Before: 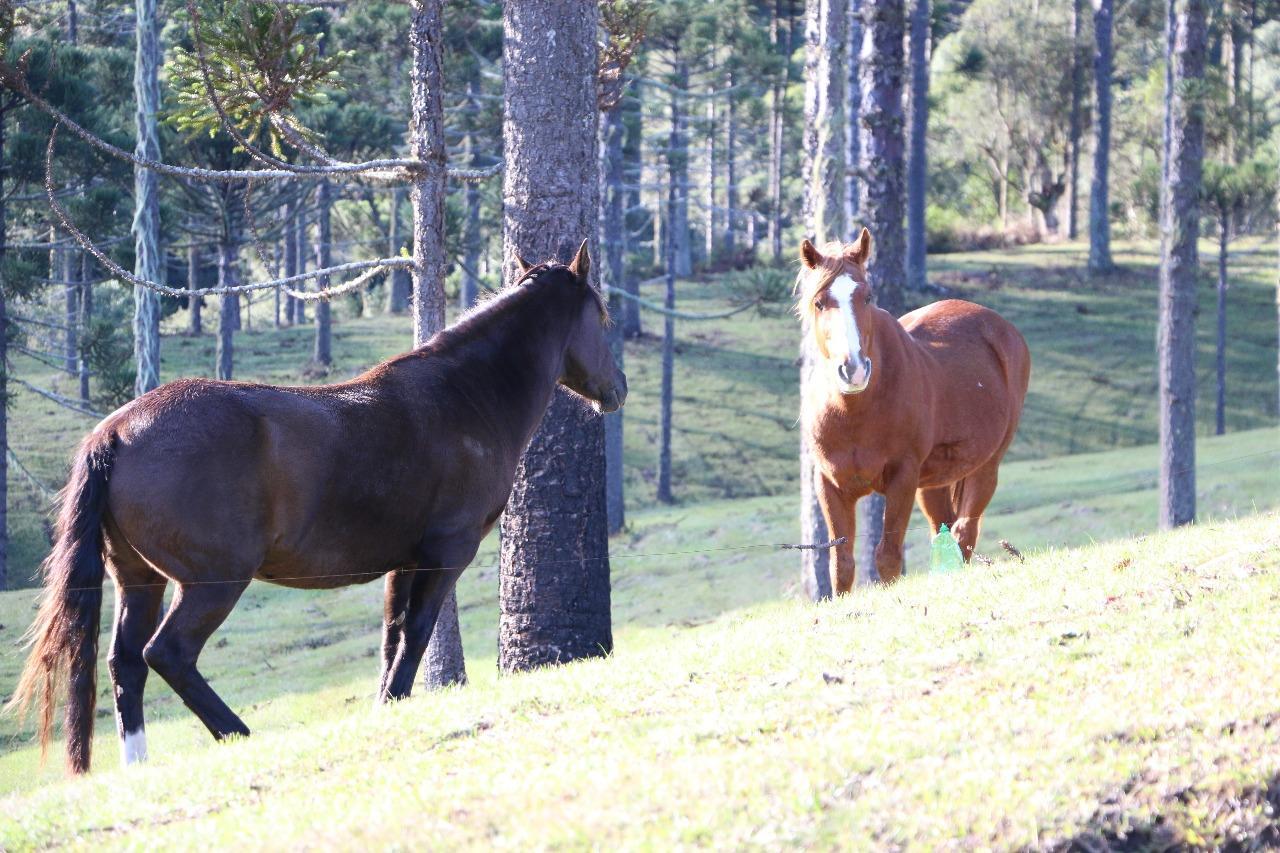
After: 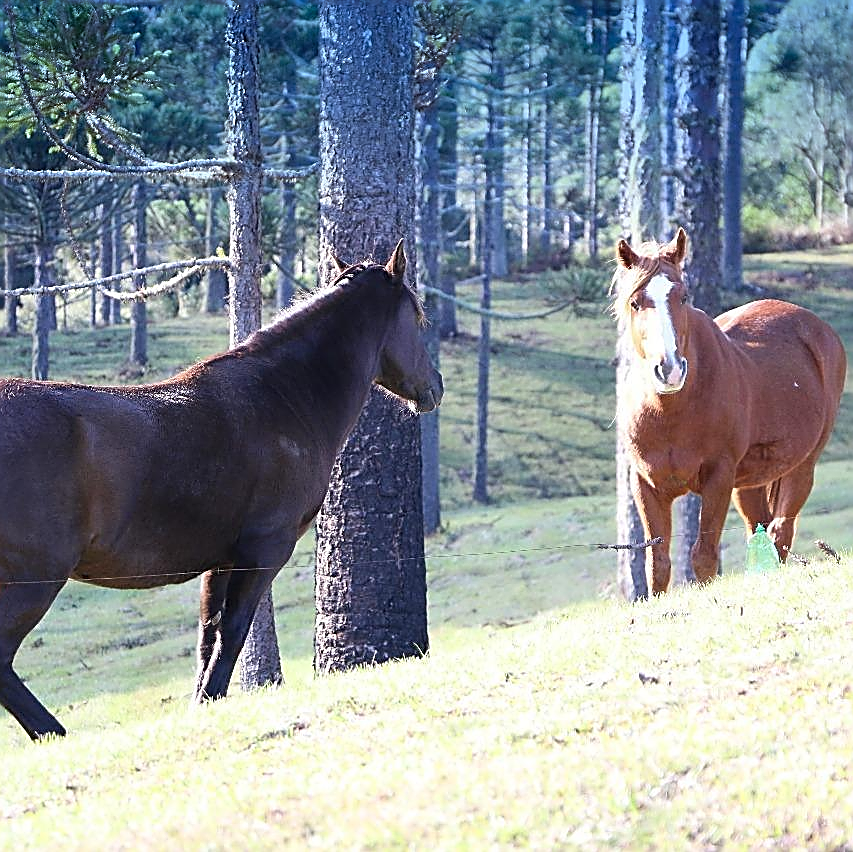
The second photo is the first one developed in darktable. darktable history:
crop and rotate: left 14.385%, right 18.948%
graduated density: density 2.02 EV, hardness 44%, rotation 0.374°, offset 8.21, hue 208.8°, saturation 97%
sharpen: radius 1.685, amount 1.294
